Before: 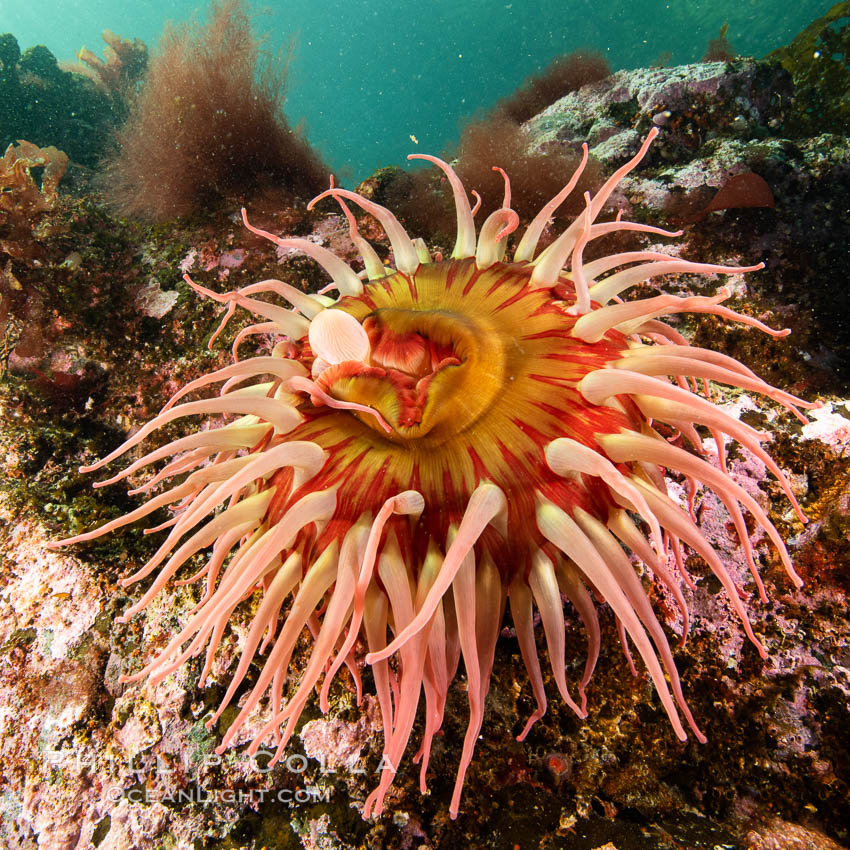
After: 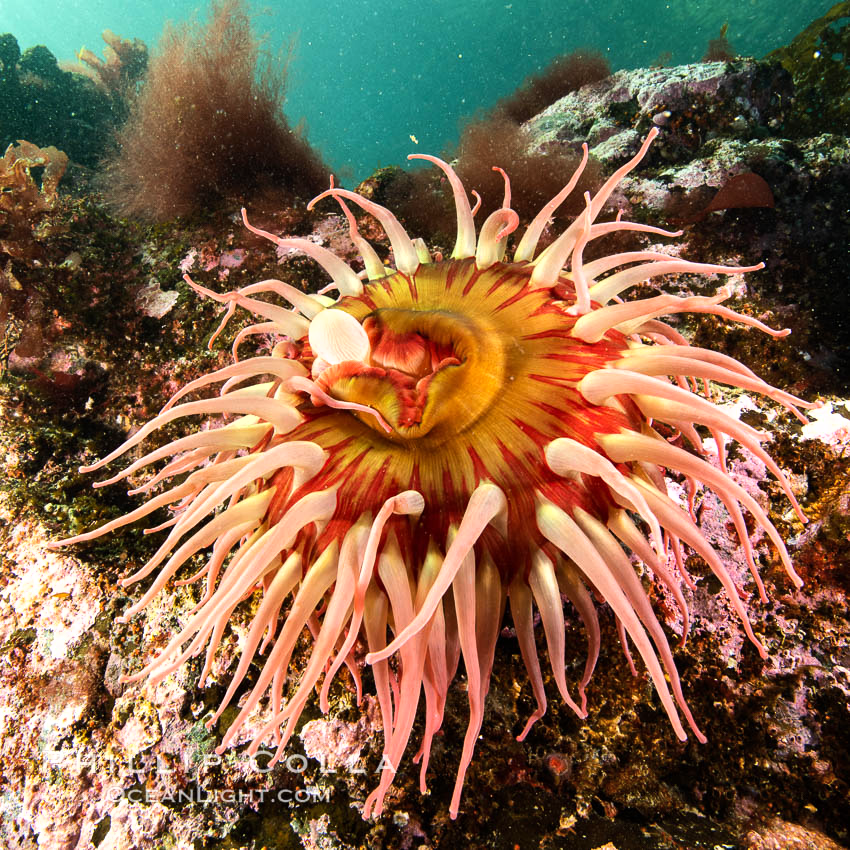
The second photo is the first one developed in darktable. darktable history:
tone equalizer: -8 EV -0.417 EV, -7 EV -0.389 EV, -6 EV -0.333 EV, -5 EV -0.222 EV, -3 EV 0.222 EV, -2 EV 0.333 EV, -1 EV 0.389 EV, +0 EV 0.417 EV, edges refinement/feathering 500, mask exposure compensation -1.57 EV, preserve details no
shadows and highlights: shadows 29.61, highlights -30.47, low approximation 0.01, soften with gaussian
